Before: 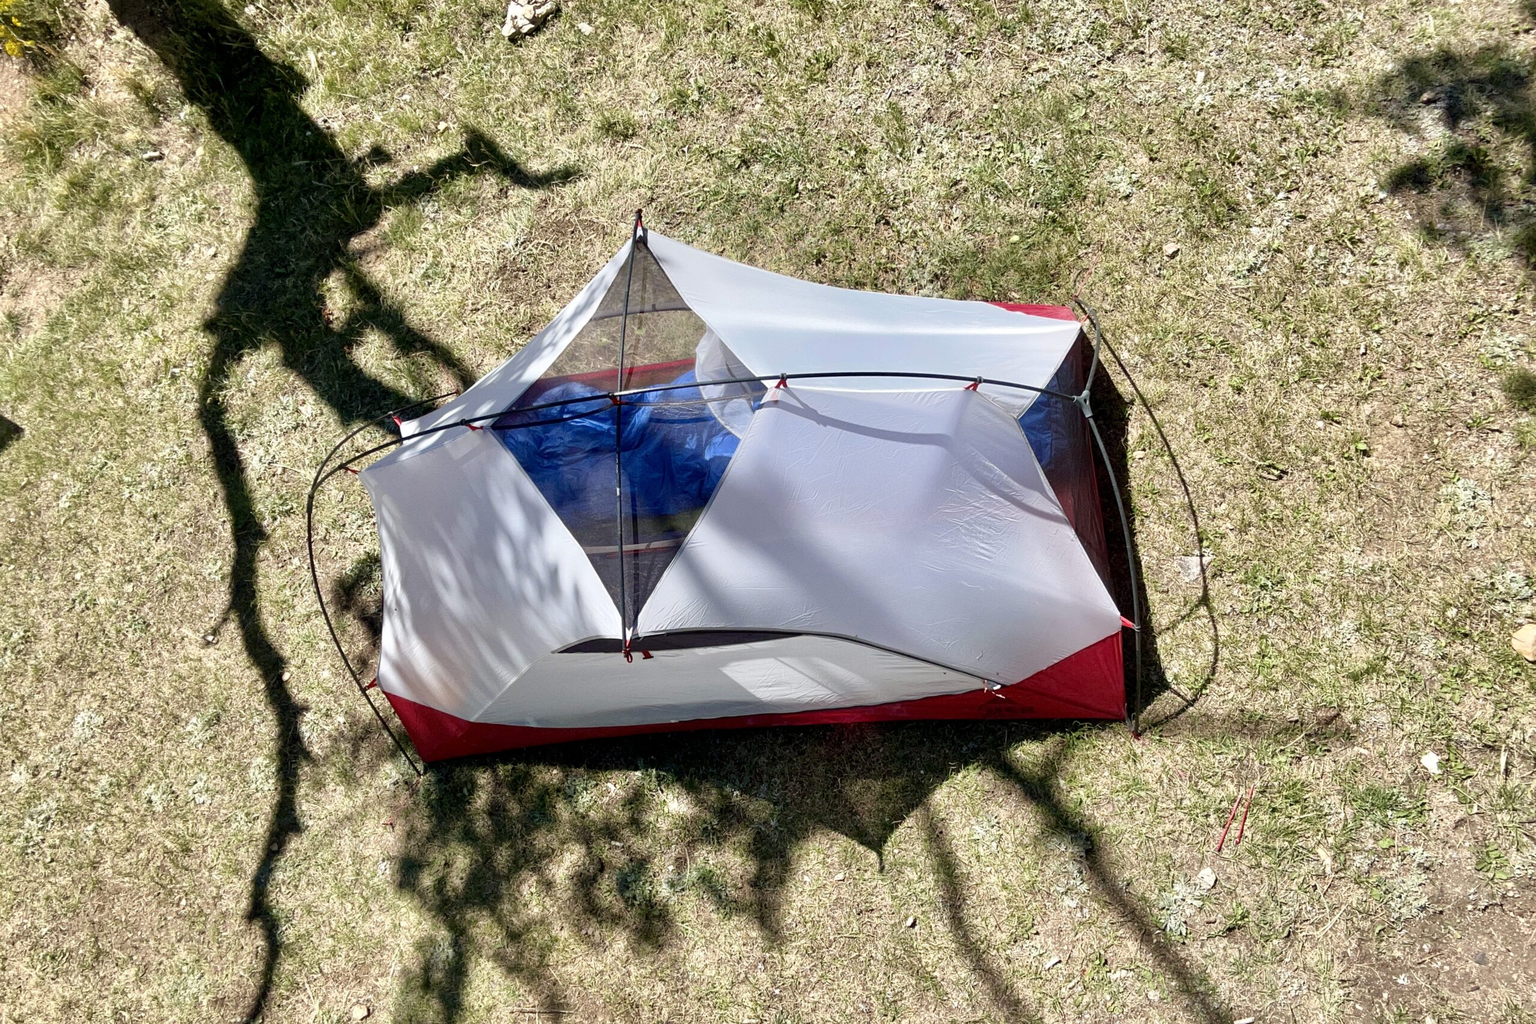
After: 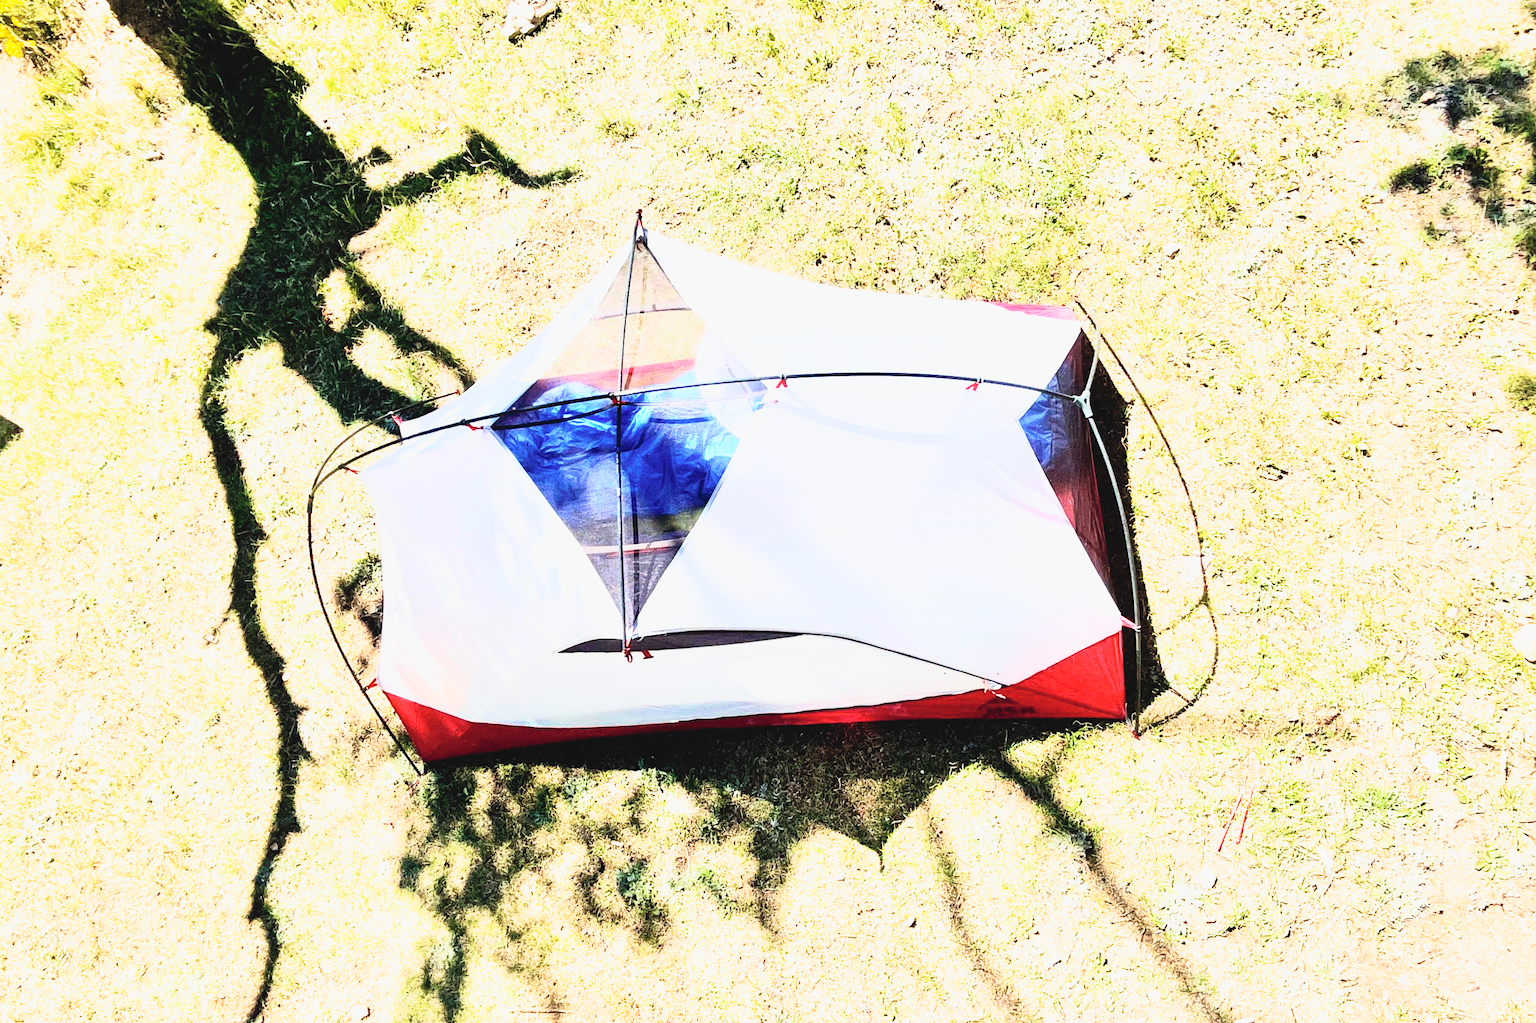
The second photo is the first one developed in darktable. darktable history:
tone curve: curves: ch0 [(0, 0.052) (0.207, 0.35) (0.392, 0.592) (0.54, 0.803) (0.725, 0.922) (0.99, 0.974)], color space Lab, independent channels, preserve colors none
exposure: exposure 0.216 EV, compensate exposure bias true, compensate highlight preservation false
base curve: curves: ch0 [(0, 0) (0.007, 0.004) (0.027, 0.03) (0.046, 0.07) (0.207, 0.54) (0.442, 0.872) (0.673, 0.972) (1, 1)], preserve colors none
